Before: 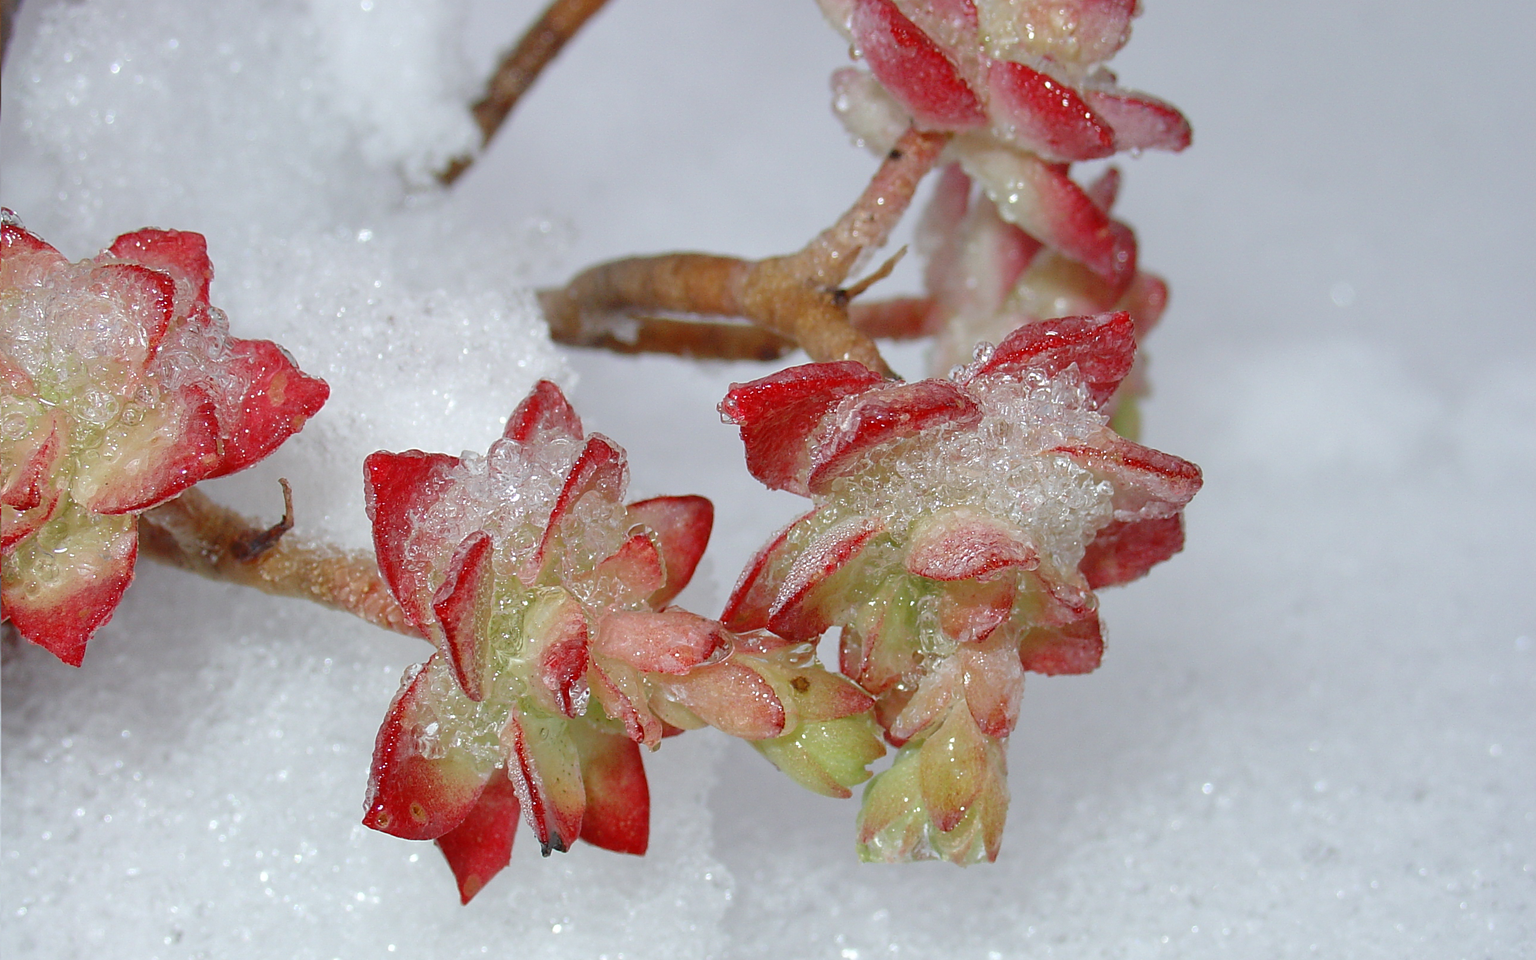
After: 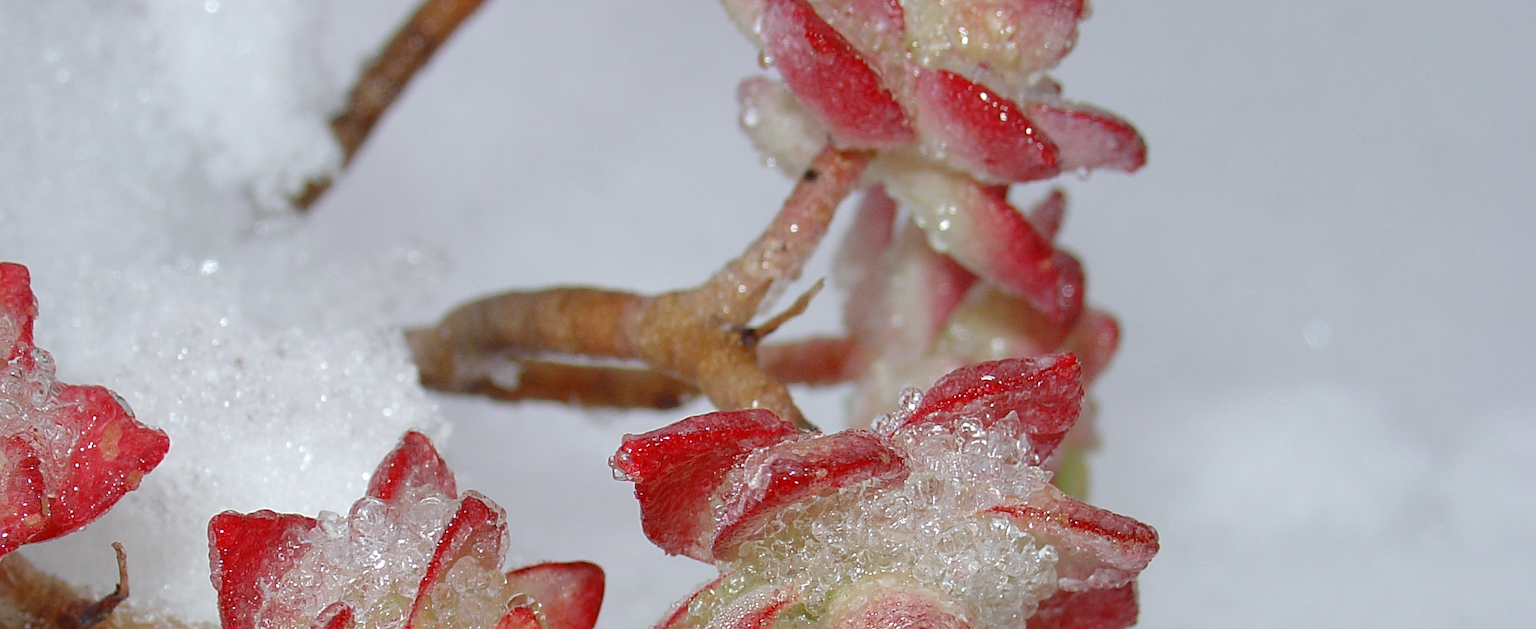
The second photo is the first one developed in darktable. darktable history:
crop and rotate: left 11.741%, bottom 42.147%
